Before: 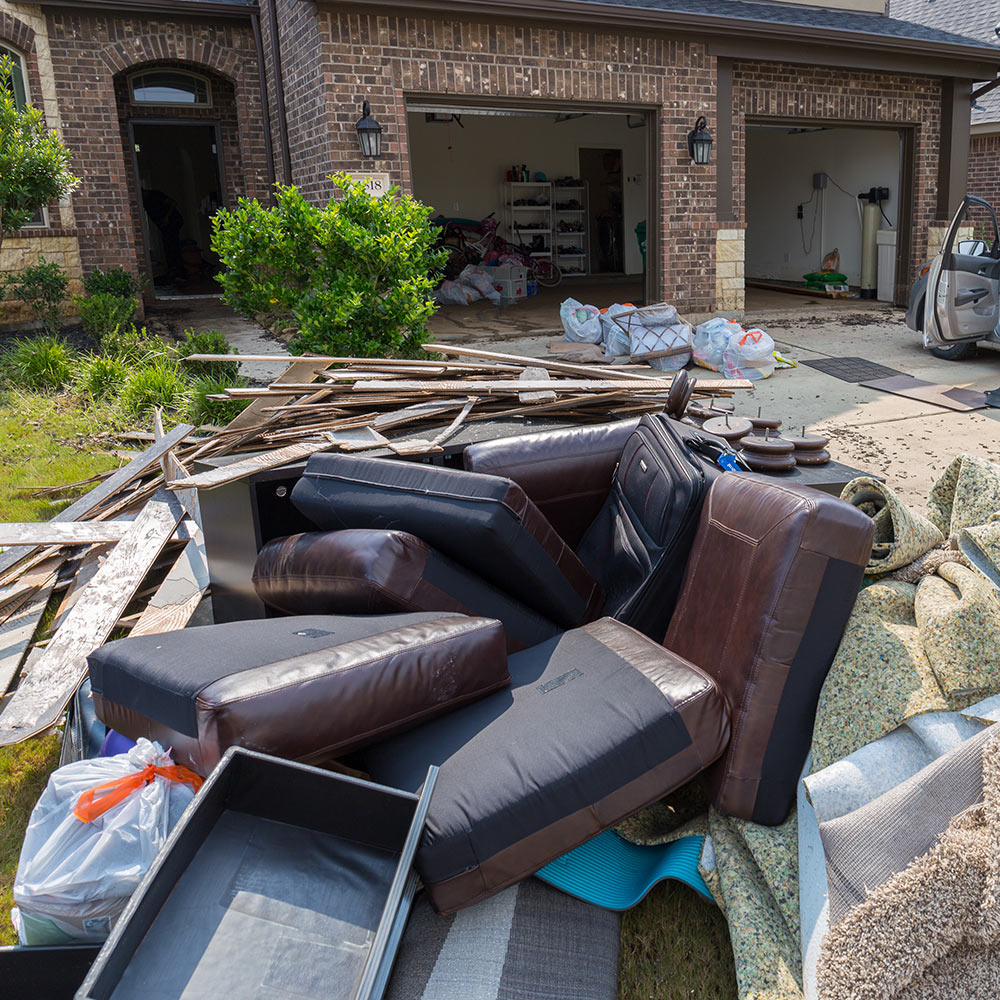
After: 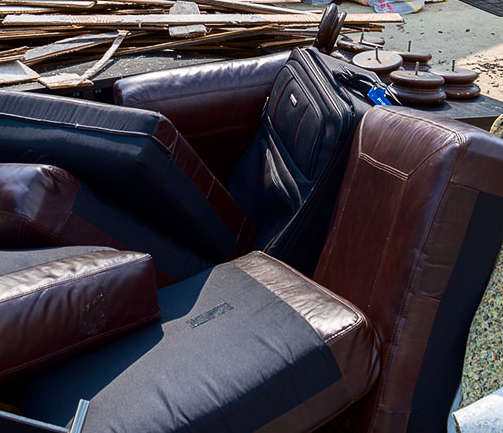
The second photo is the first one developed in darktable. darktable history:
crop: left 35.03%, top 36.625%, right 14.663%, bottom 20.057%
contrast brightness saturation: contrast 0.21, brightness -0.11, saturation 0.21
